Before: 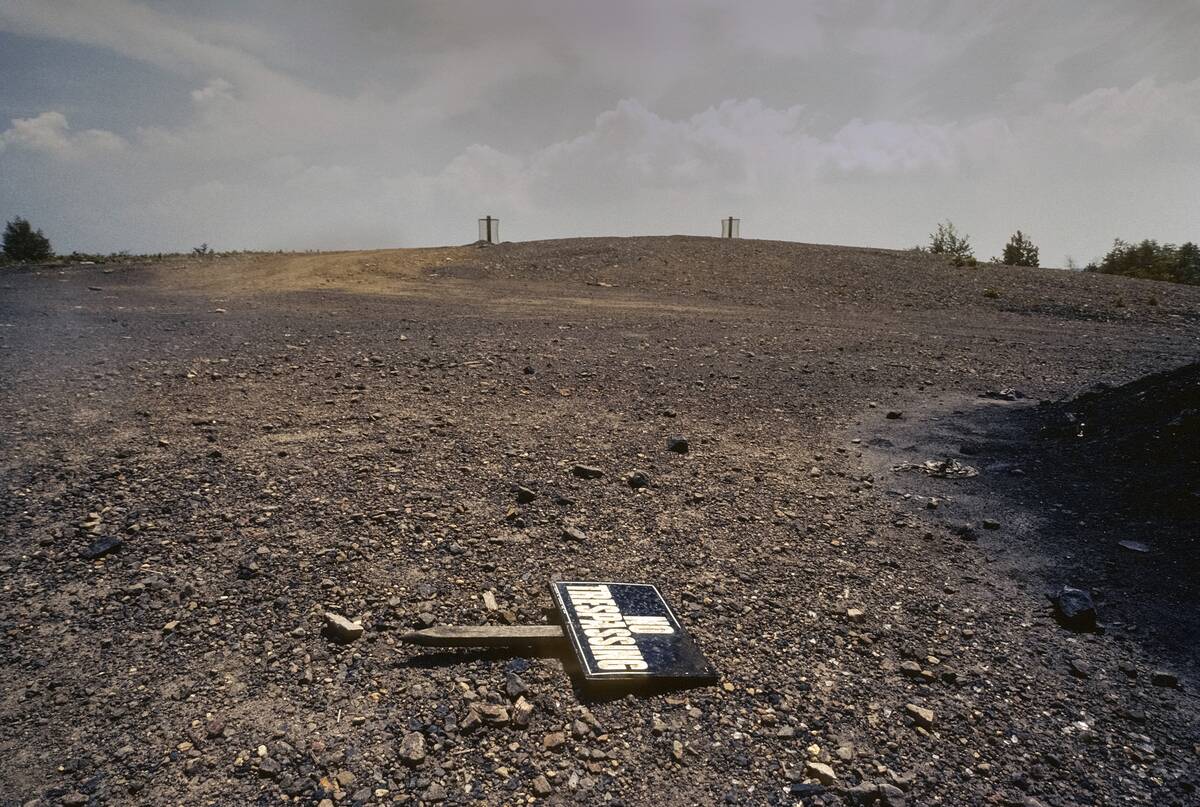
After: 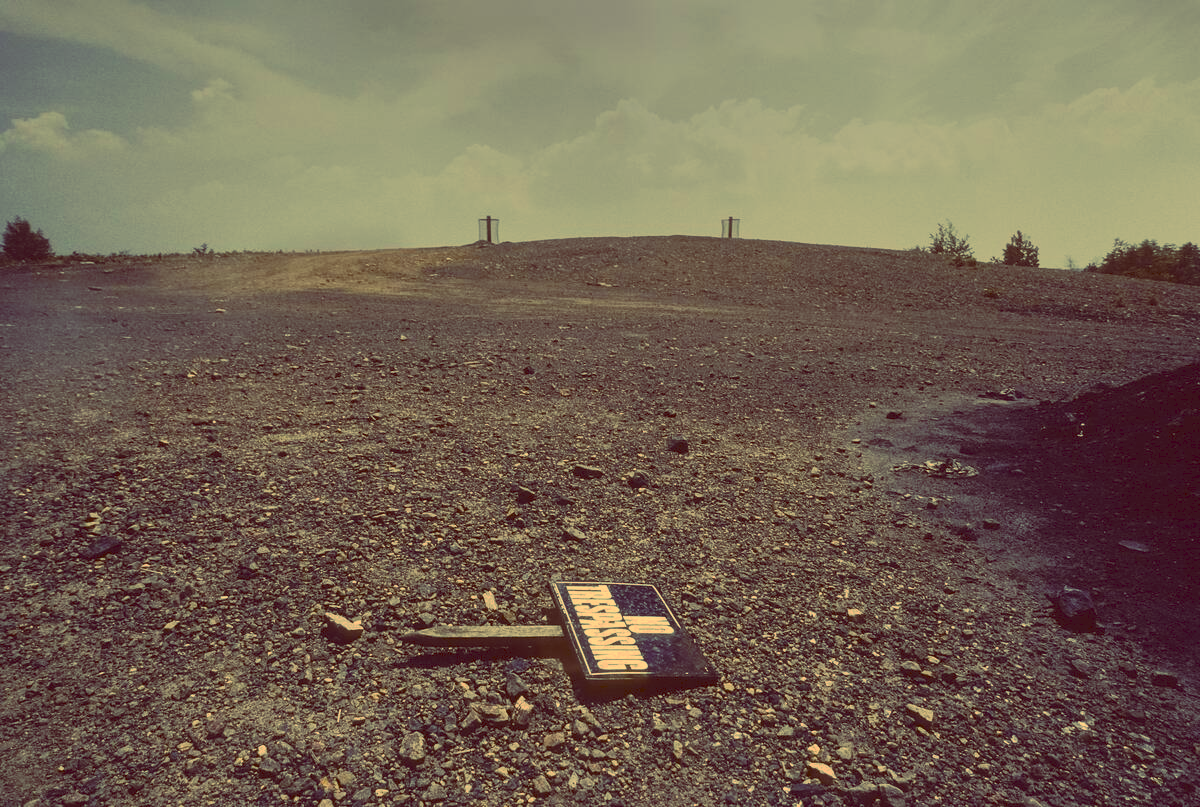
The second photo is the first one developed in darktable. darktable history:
tone curve: curves: ch0 [(0, 0) (0.003, 0.08) (0.011, 0.088) (0.025, 0.104) (0.044, 0.122) (0.069, 0.141) (0.1, 0.161) (0.136, 0.181) (0.177, 0.209) (0.224, 0.246) (0.277, 0.293) (0.335, 0.343) (0.399, 0.399) (0.468, 0.464) (0.543, 0.54) (0.623, 0.616) (0.709, 0.694) (0.801, 0.757) (0.898, 0.821) (1, 1)], preserve colors none
color look up table: target L [95.89, 95.69, 84.35, 82.19, 78.05, 77.74, 75.71, 74.8, 68.22, 67.8, 58.08, 51.1, 35.39, 25.62, 4.434, 203.49, 92.23, 87.82, 75.85, 67.23, 56.99, 57.35, 55.02, 51.58, 26, 8.397, 95.71, 81.36, 77.9, 71.64, 69.22, 63.9, 63.09, 59.41, 43.64, 44.83, 40.08, 33.14, 32.52, 22.17, 10.18, 7.291, 82.74, 71.99, 68.33, 57.06, 51.61, 40.53, 35.04], target a [18.64, 15.25, -30.49, -35.03, -72.1, -22.78, -58.61, -16.69, -11.63, -49.45, -29.8, -39.44, -0.968, -9.278, 28.82, 0, 26.24, 19.79, 46.37, 11.95, -0.175, 25.25, 86.19, 46.35, 56.41, 42.21, 21.28, 41.91, 3.304, 30.93, -5.201, -6.79, 62, 85.79, -3.571, 73, 40.15, 64.45, 23.88, 18.83, 52.35, 42.68, -53.4, -54.22, -40.08, -36.73, -24.41, -8.784, -0.711], target b [58.14, 103.84, 72.71, 47.86, 56.12, 32.45, 31.18, 78.96, 46.22, 70.12, 56.04, 49.12, 53.64, 27.54, 7.418, -0.002, 69.45, 50.61, 45.18, 67.64, 25.18, 19.39, 25.86, 72.05, 31.04, 13.74, 54.28, 36.82, 31.07, 20.47, 16.33, 18.6, 20.59, 5.198, -23.59, -6.509, -7.613, -33.54, -29.37, -27.77, -60.43, -28.89, 33.33, 19.56, 12.01, 11.96, -3.921, -20.36, 2.621], num patches 49
